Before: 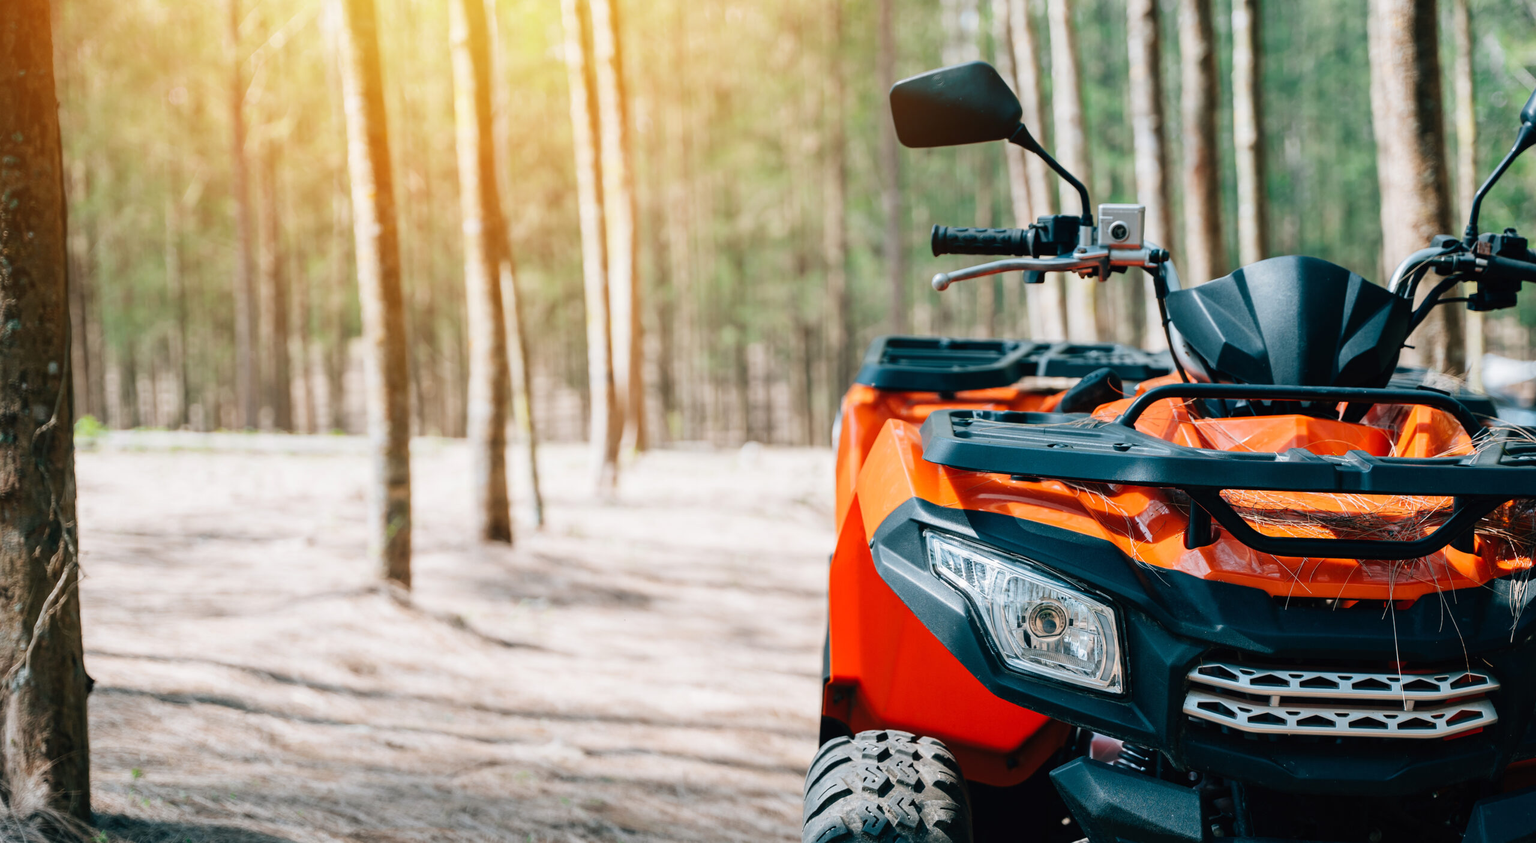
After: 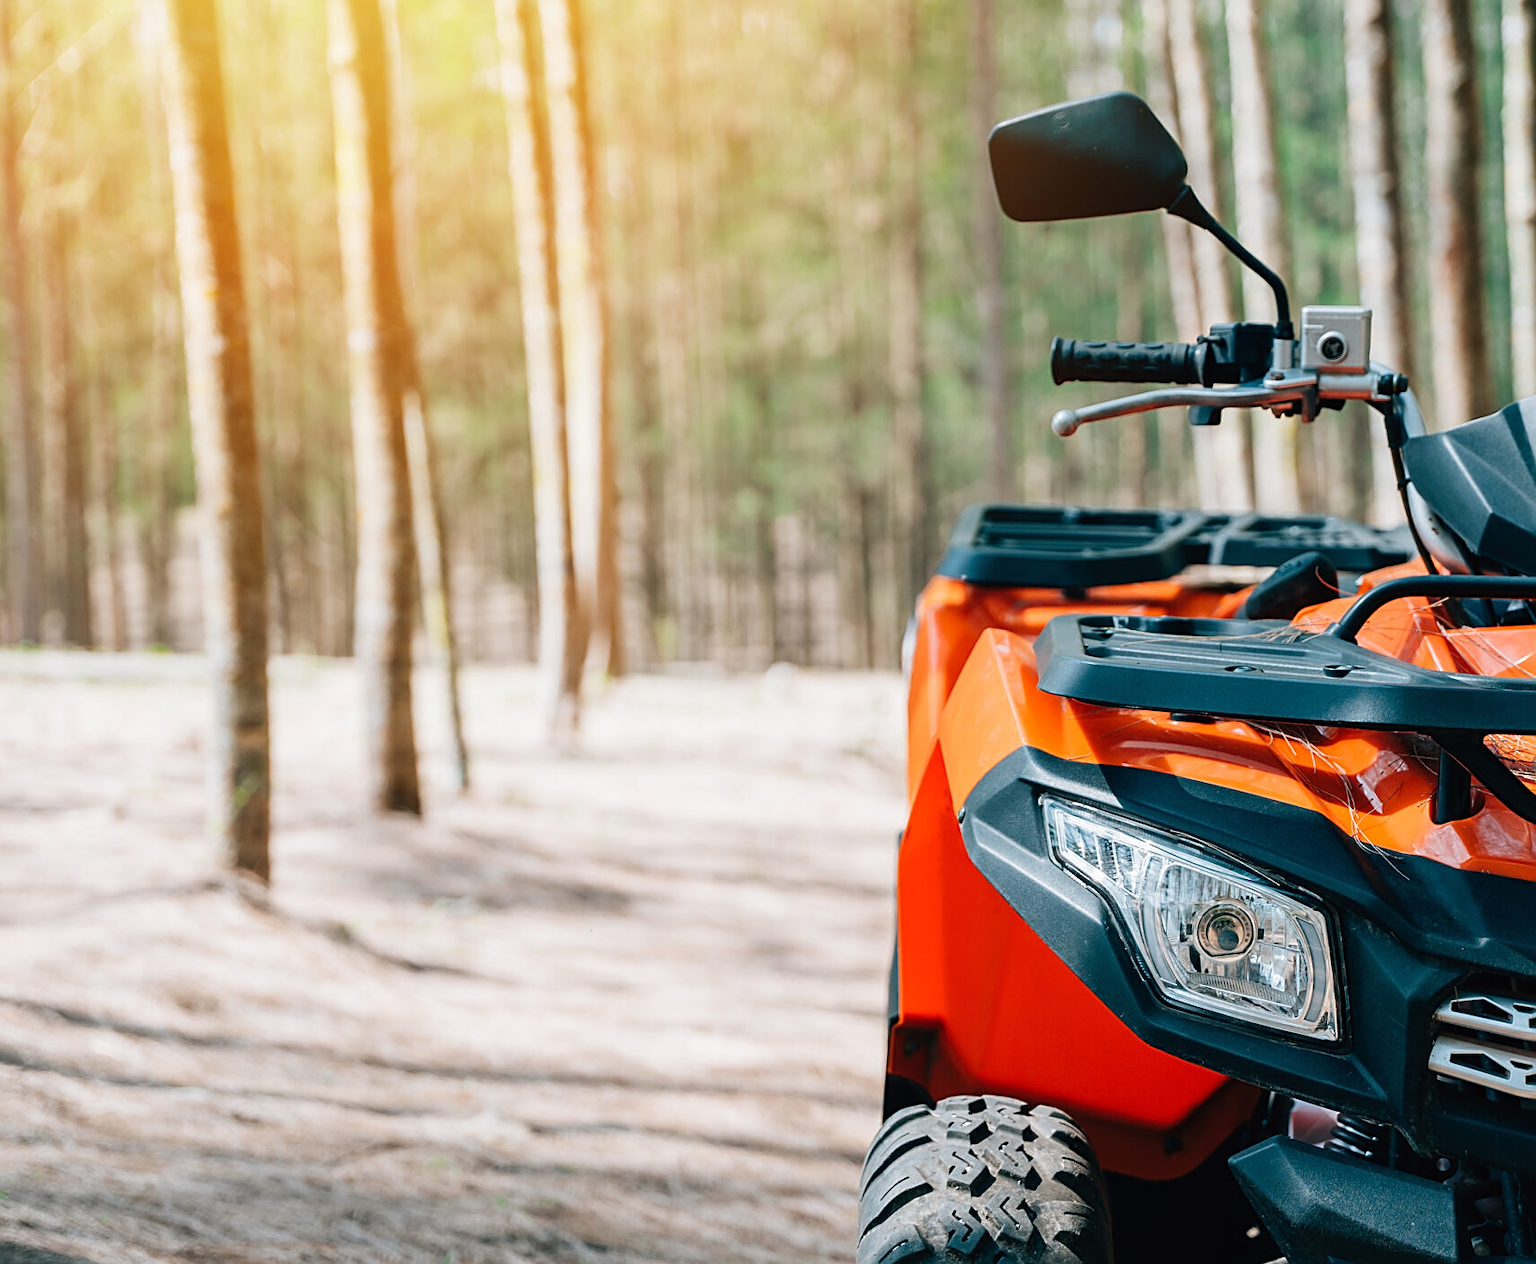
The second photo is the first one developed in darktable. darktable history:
crop and rotate: left 15.055%, right 18.278%
sharpen: on, module defaults
